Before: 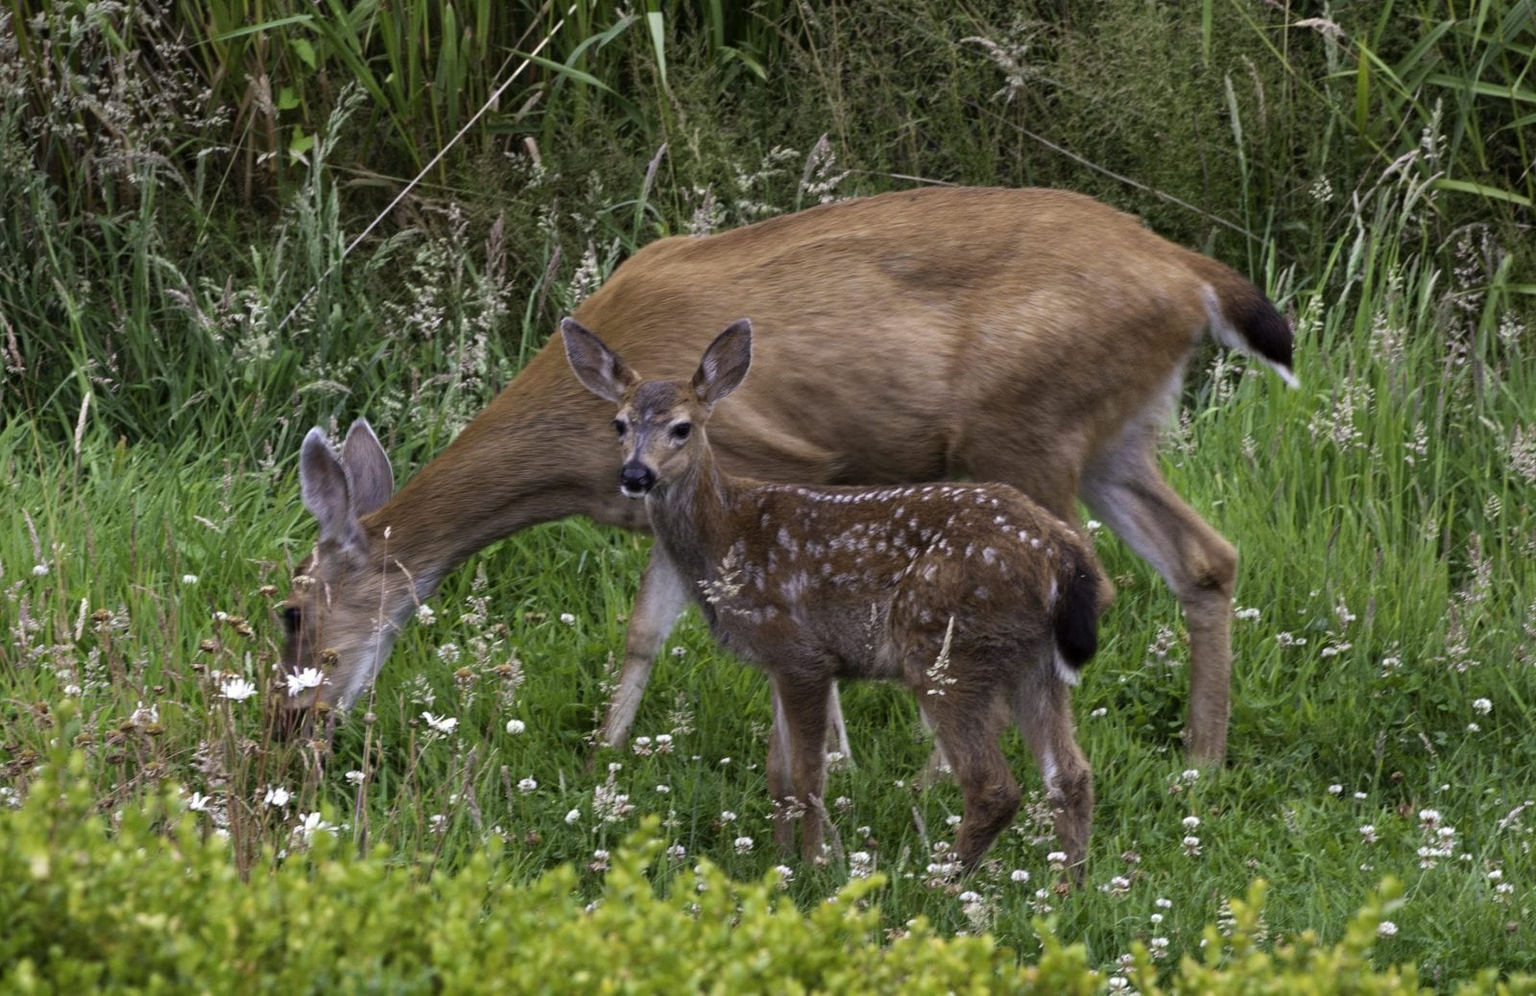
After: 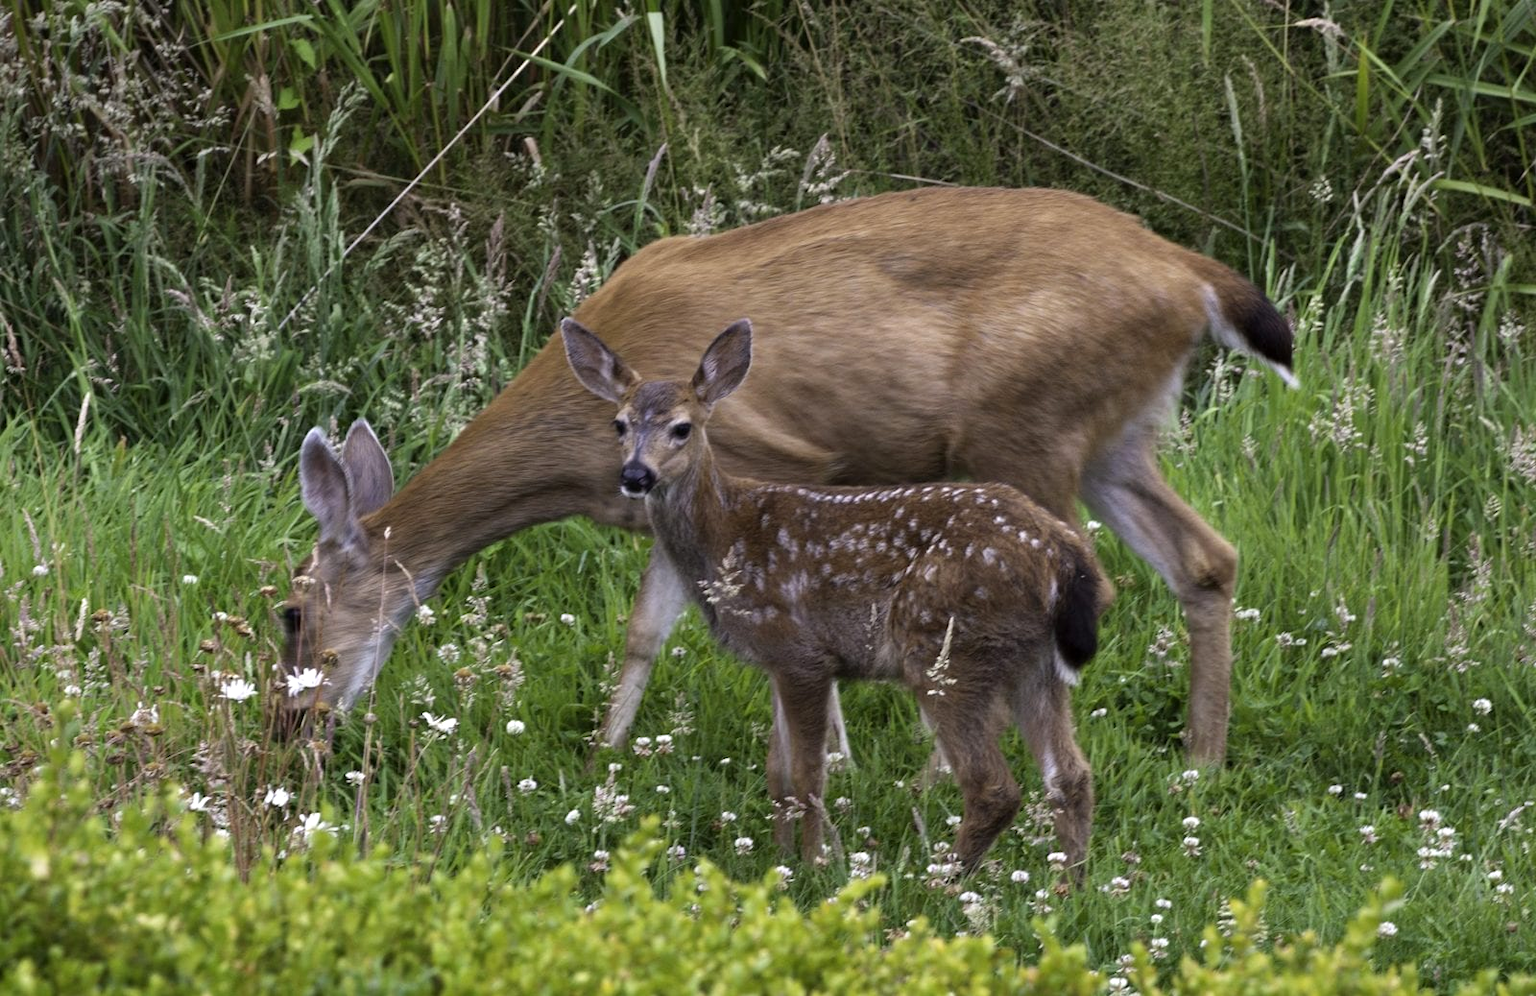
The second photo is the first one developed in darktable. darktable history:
exposure: exposure 0.201 EV, compensate highlight preservation false
